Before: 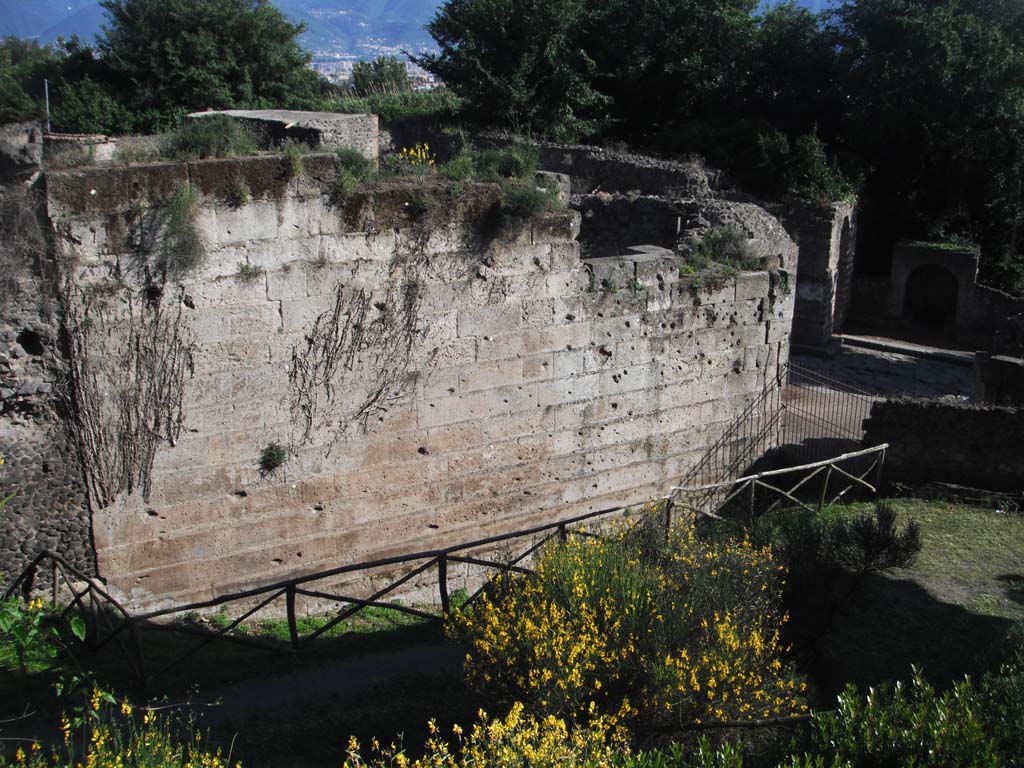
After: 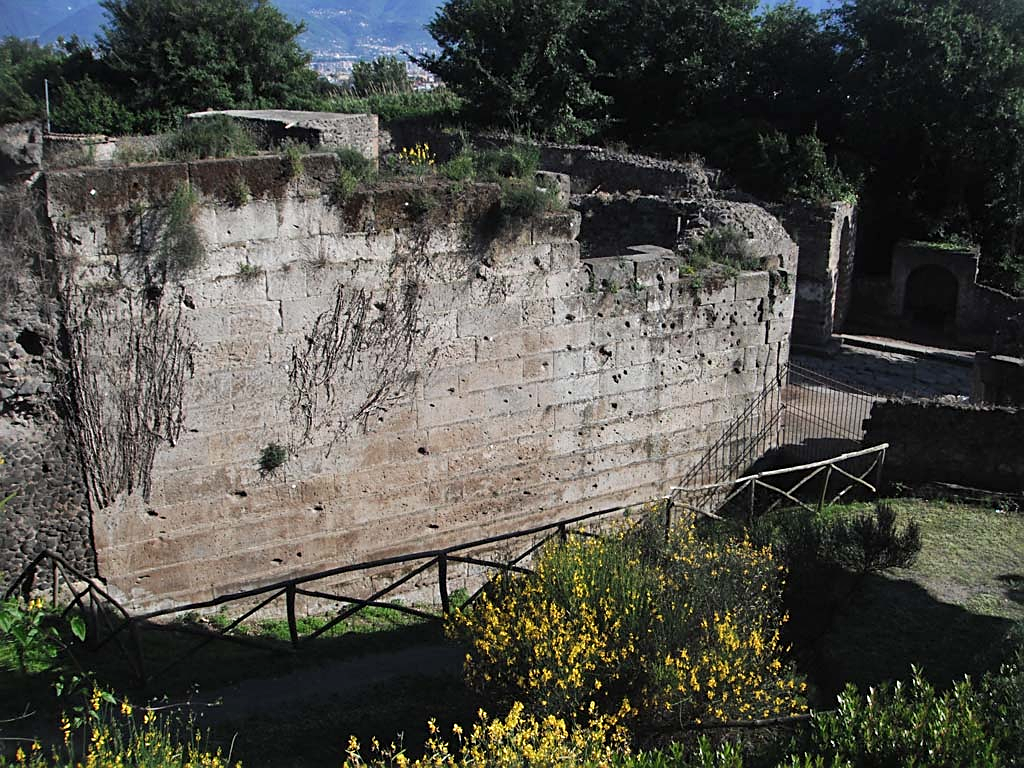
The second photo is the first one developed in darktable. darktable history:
sharpen: on, module defaults
shadows and highlights: shadows 37.25, highlights -27.85, soften with gaussian
